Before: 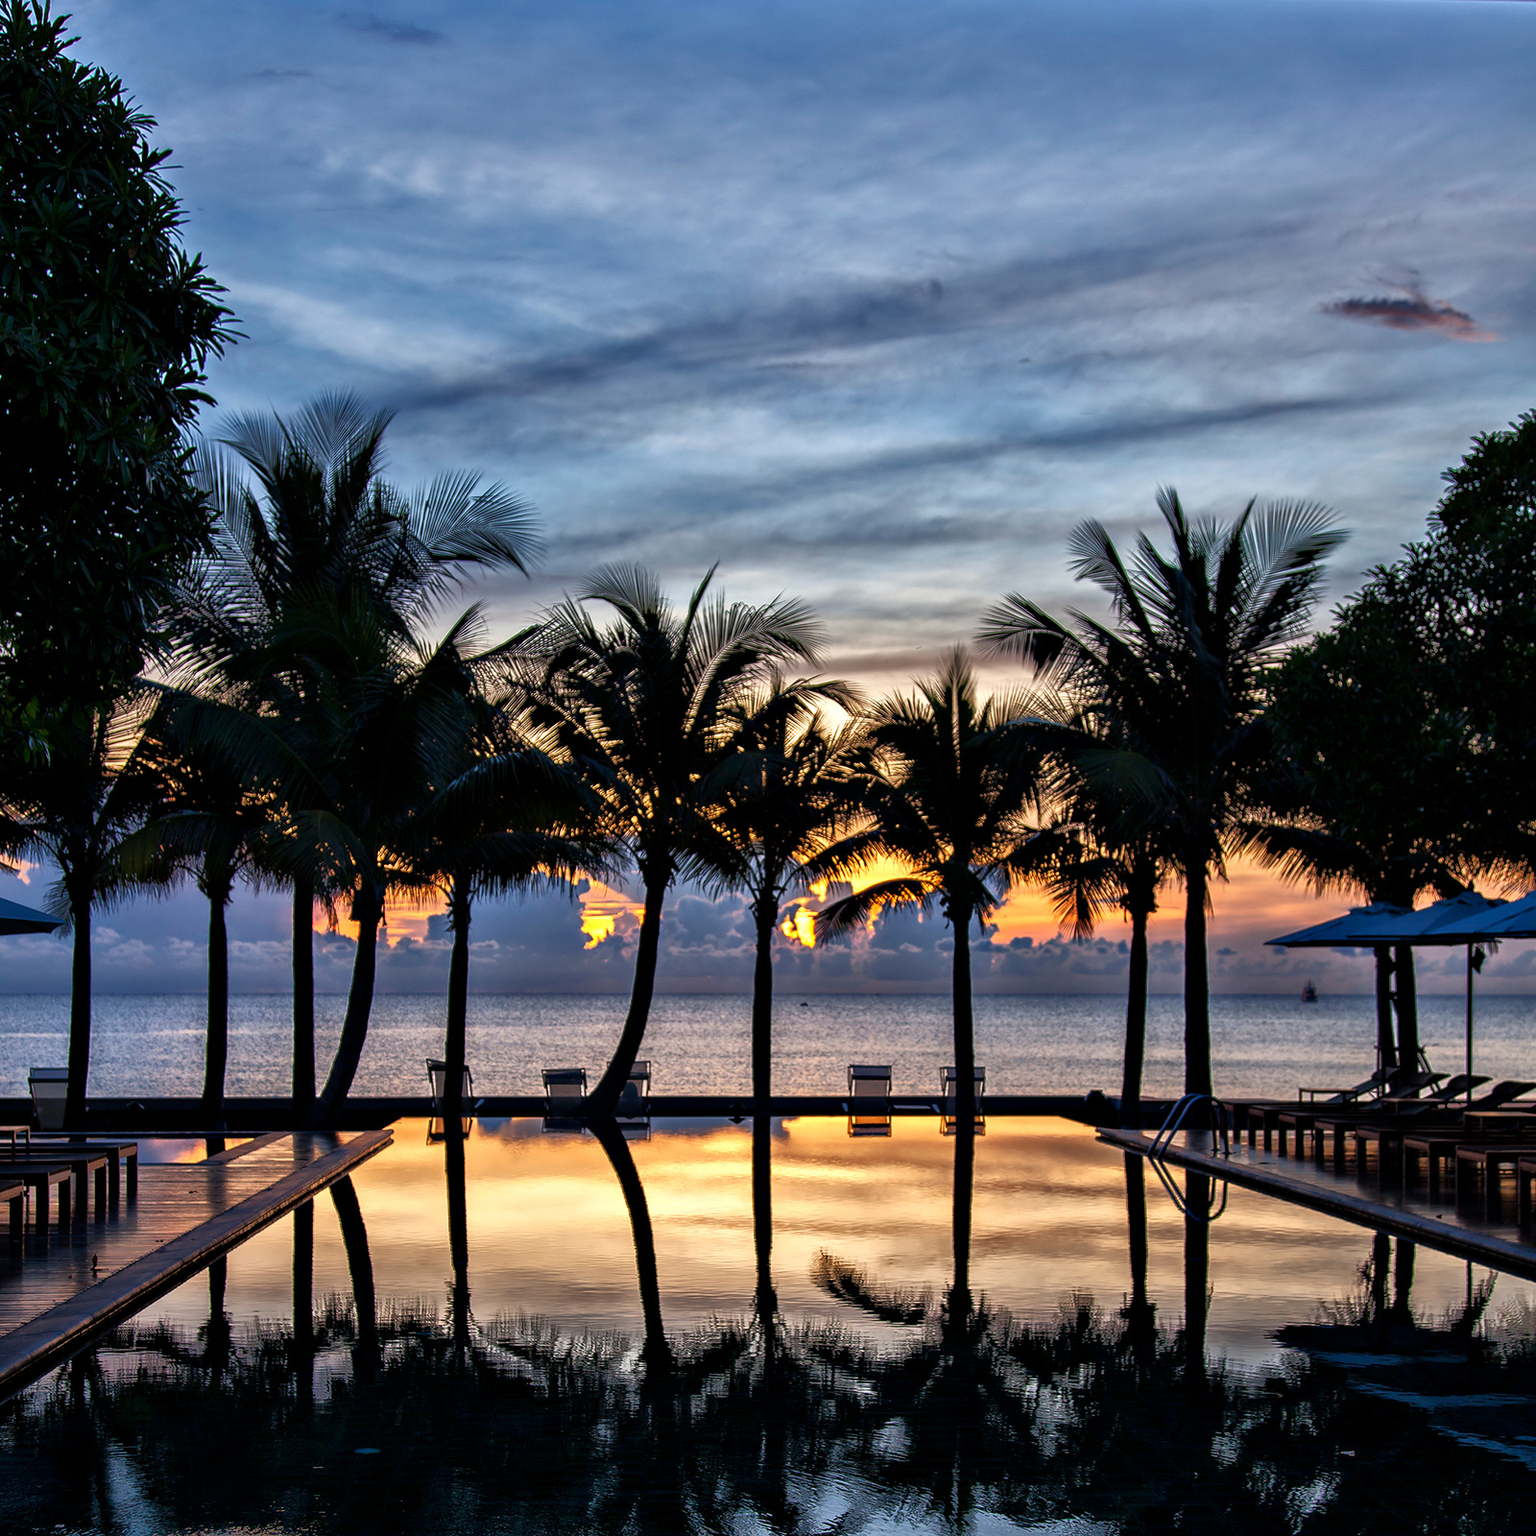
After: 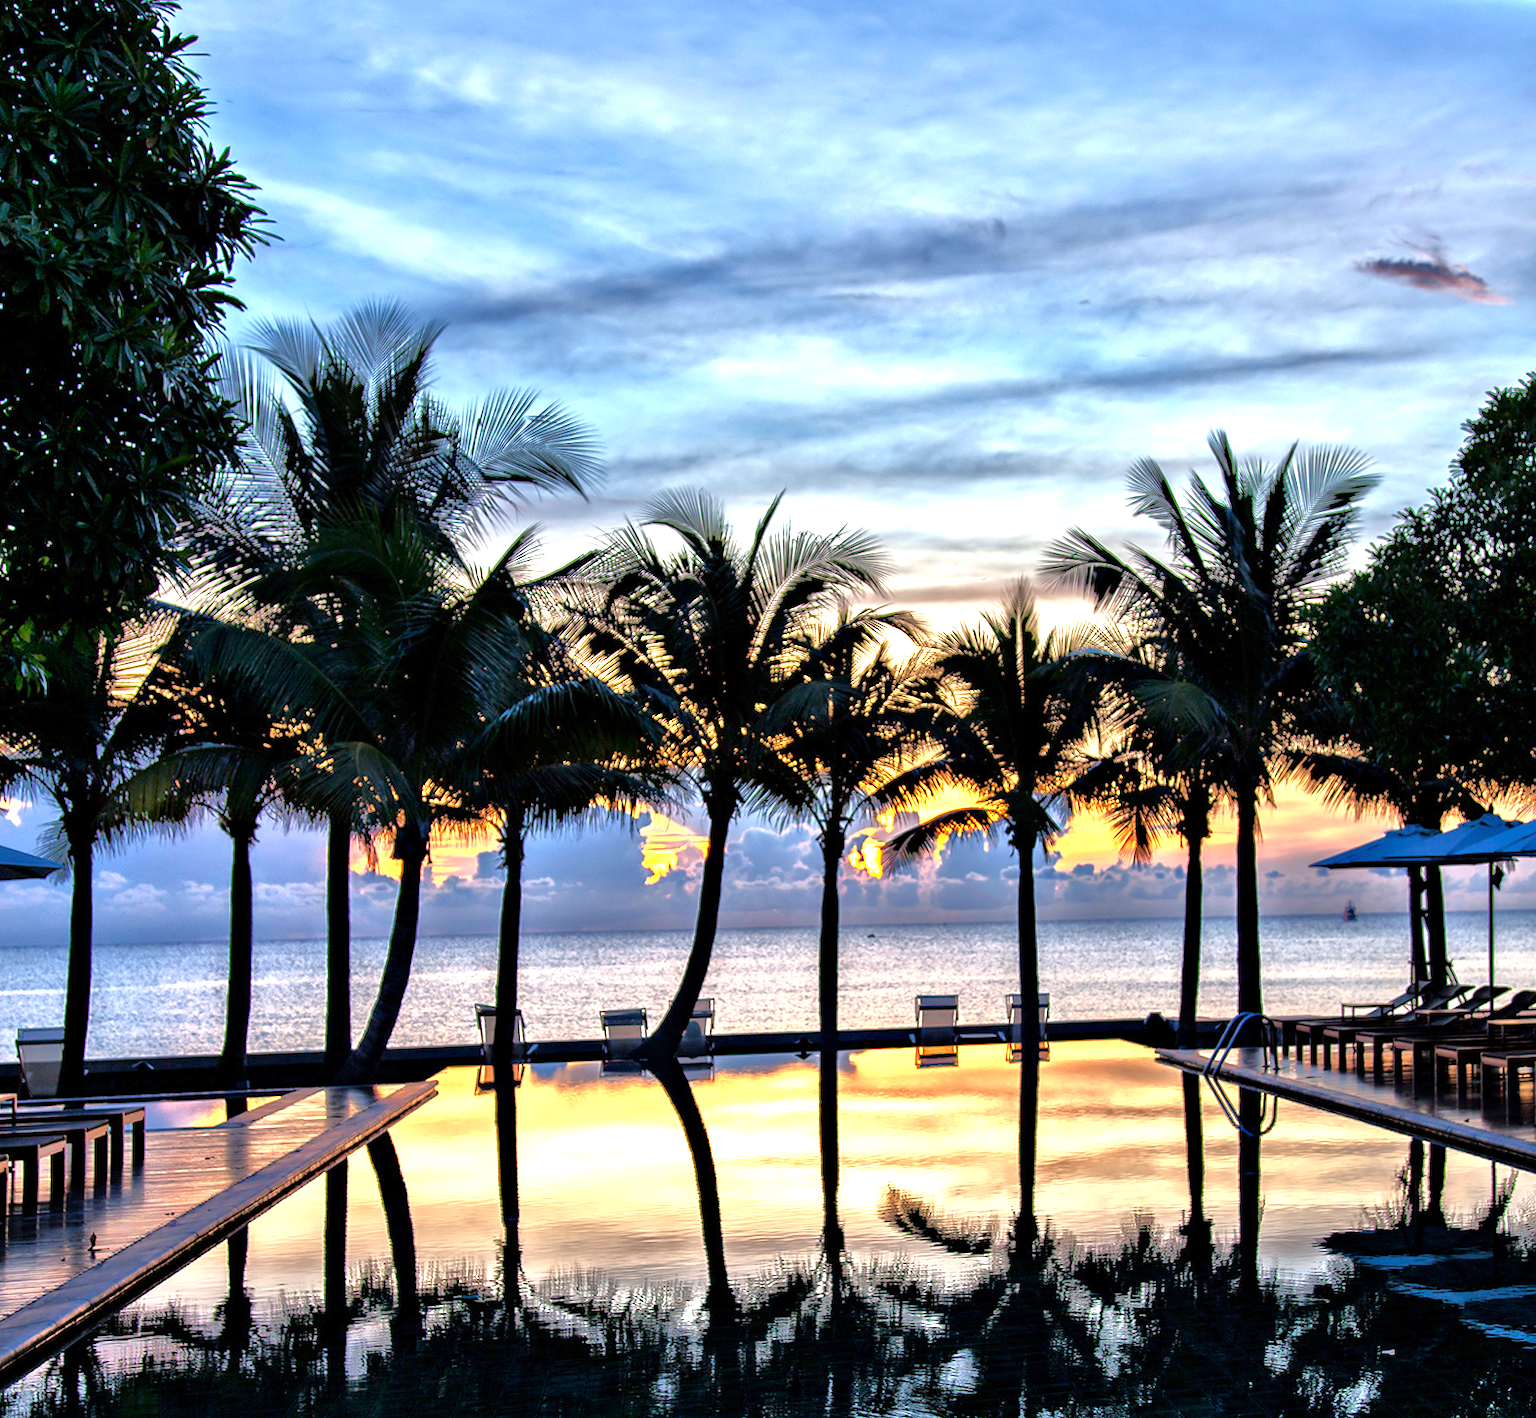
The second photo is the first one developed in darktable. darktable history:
tone equalizer: -7 EV 0.15 EV, -6 EV 0.6 EV, -5 EV 1.15 EV, -4 EV 1.33 EV, -3 EV 1.15 EV, -2 EV 0.6 EV, -1 EV 0.15 EV, mask exposure compensation -0.5 EV
rotate and perspective: rotation -0.013°, lens shift (vertical) -0.027, lens shift (horizontal) 0.178, crop left 0.016, crop right 0.989, crop top 0.082, crop bottom 0.918
exposure: exposure 1.223 EV, compensate highlight preservation false
white balance: red 0.978, blue 0.999
